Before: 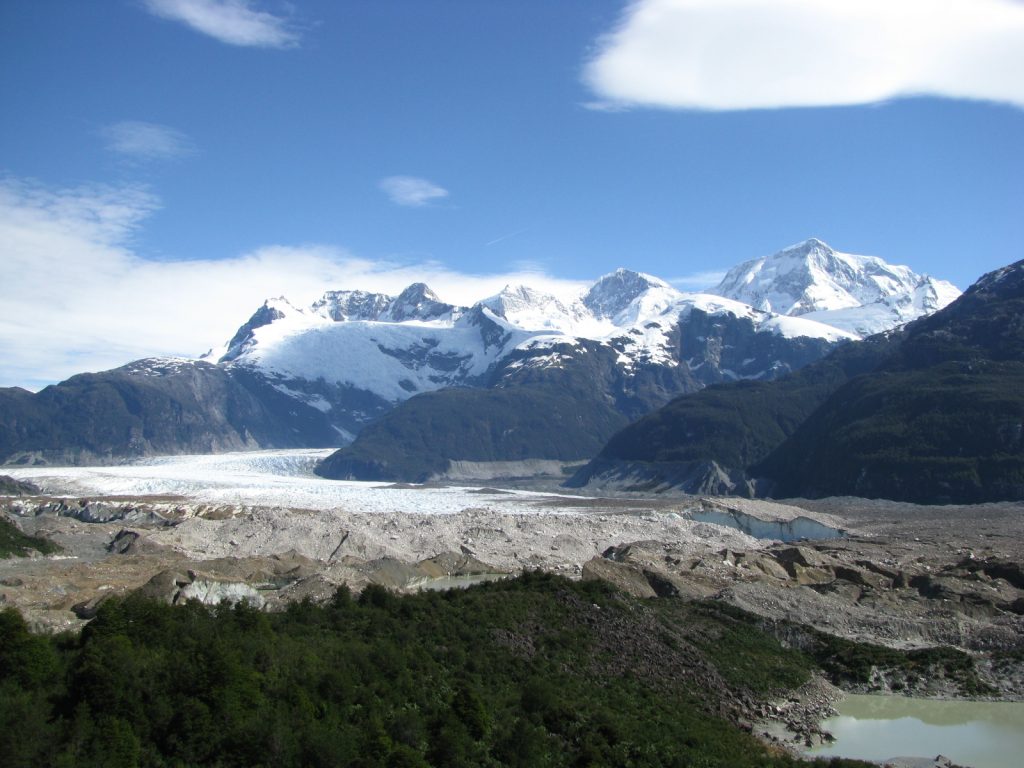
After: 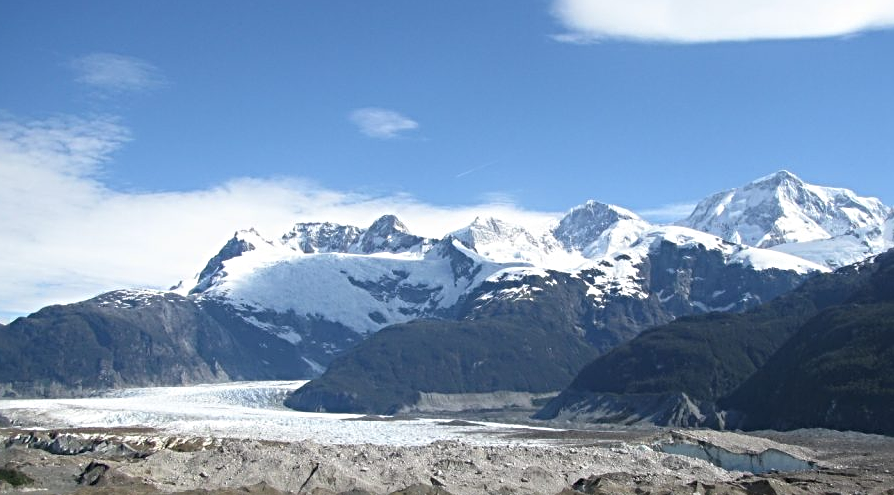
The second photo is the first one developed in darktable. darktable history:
crop: left 3.015%, top 8.969%, right 9.647%, bottom 26.457%
sharpen: radius 4
